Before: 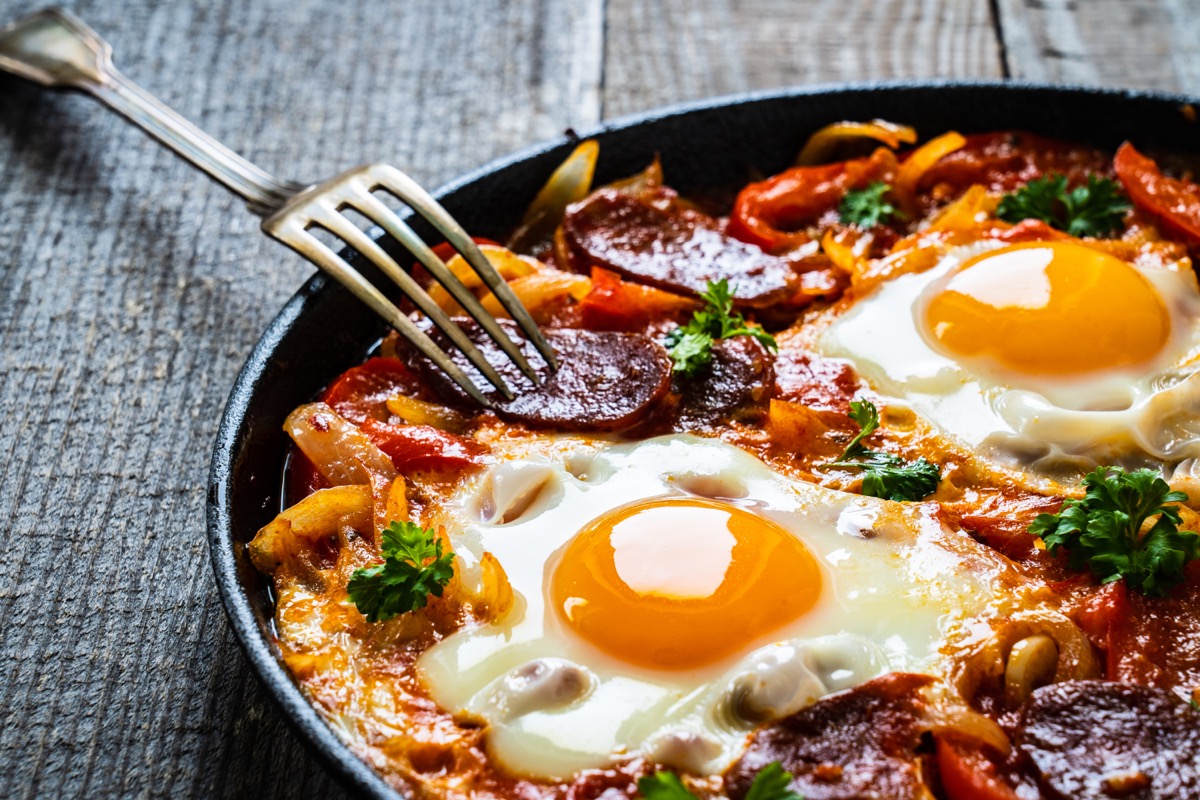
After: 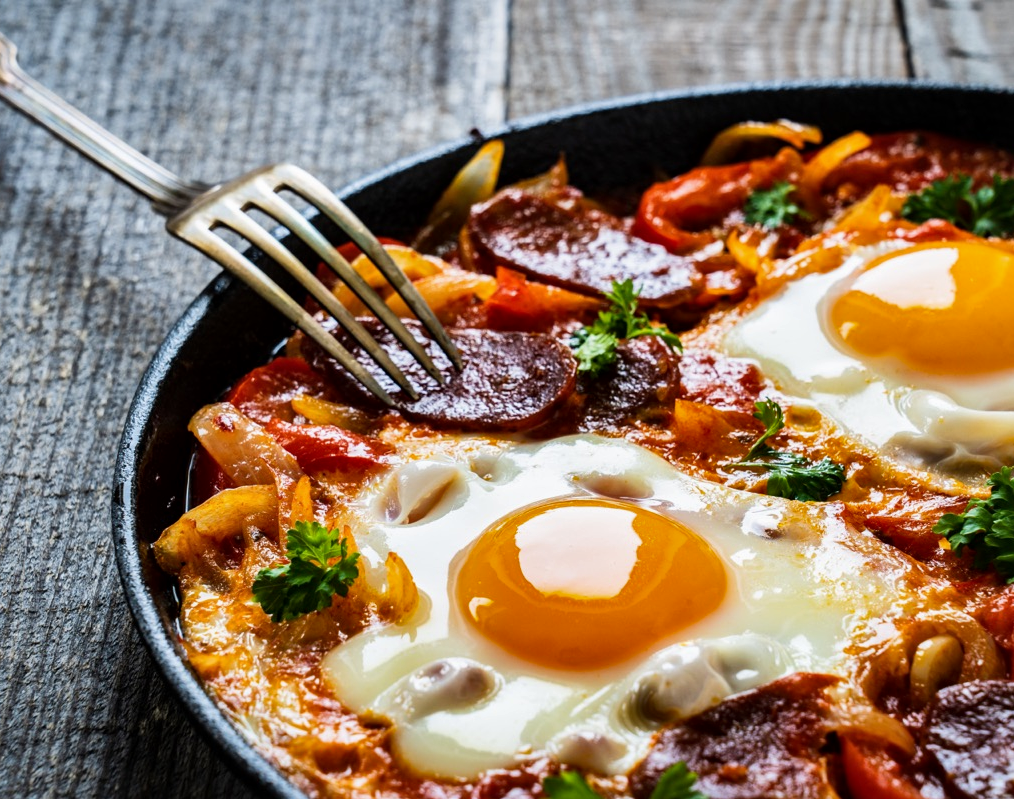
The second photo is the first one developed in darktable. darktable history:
crop: left 7.968%, right 7.451%
shadows and highlights: shadows 43.53, white point adjustment -1.36, soften with gaussian
exposure: exposure -0.052 EV, compensate highlight preservation false
local contrast: mode bilateral grid, contrast 19, coarseness 51, detail 120%, midtone range 0.2
